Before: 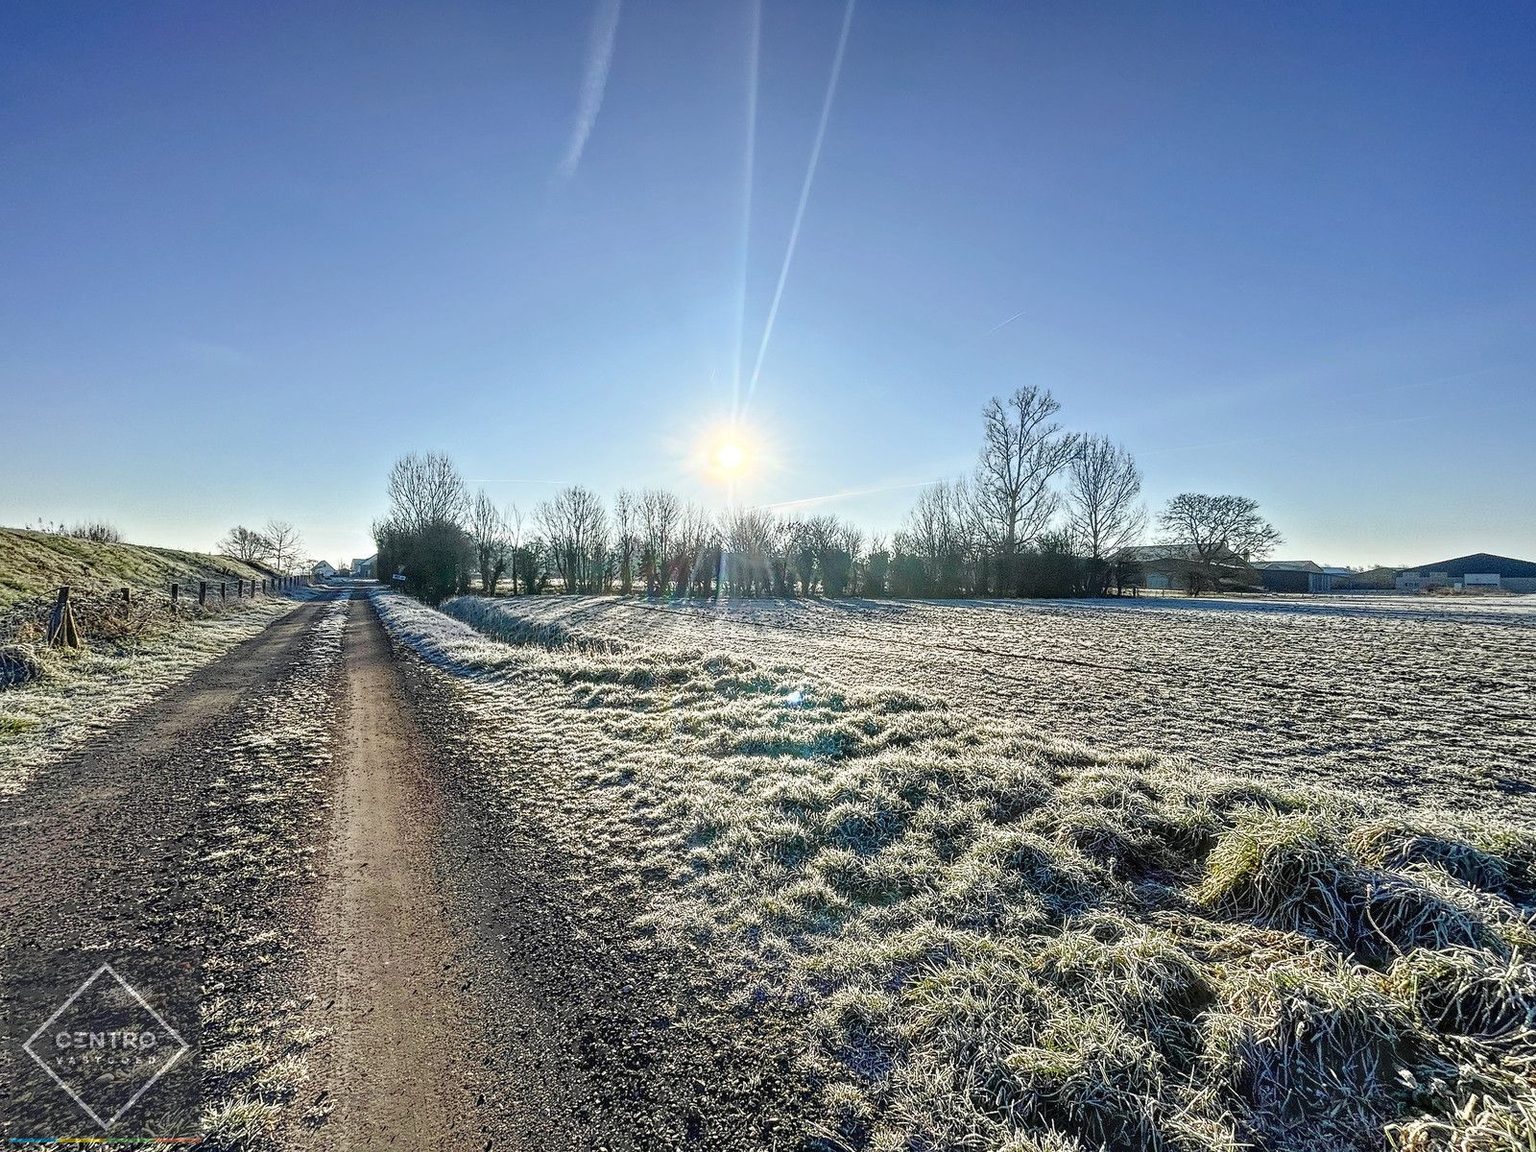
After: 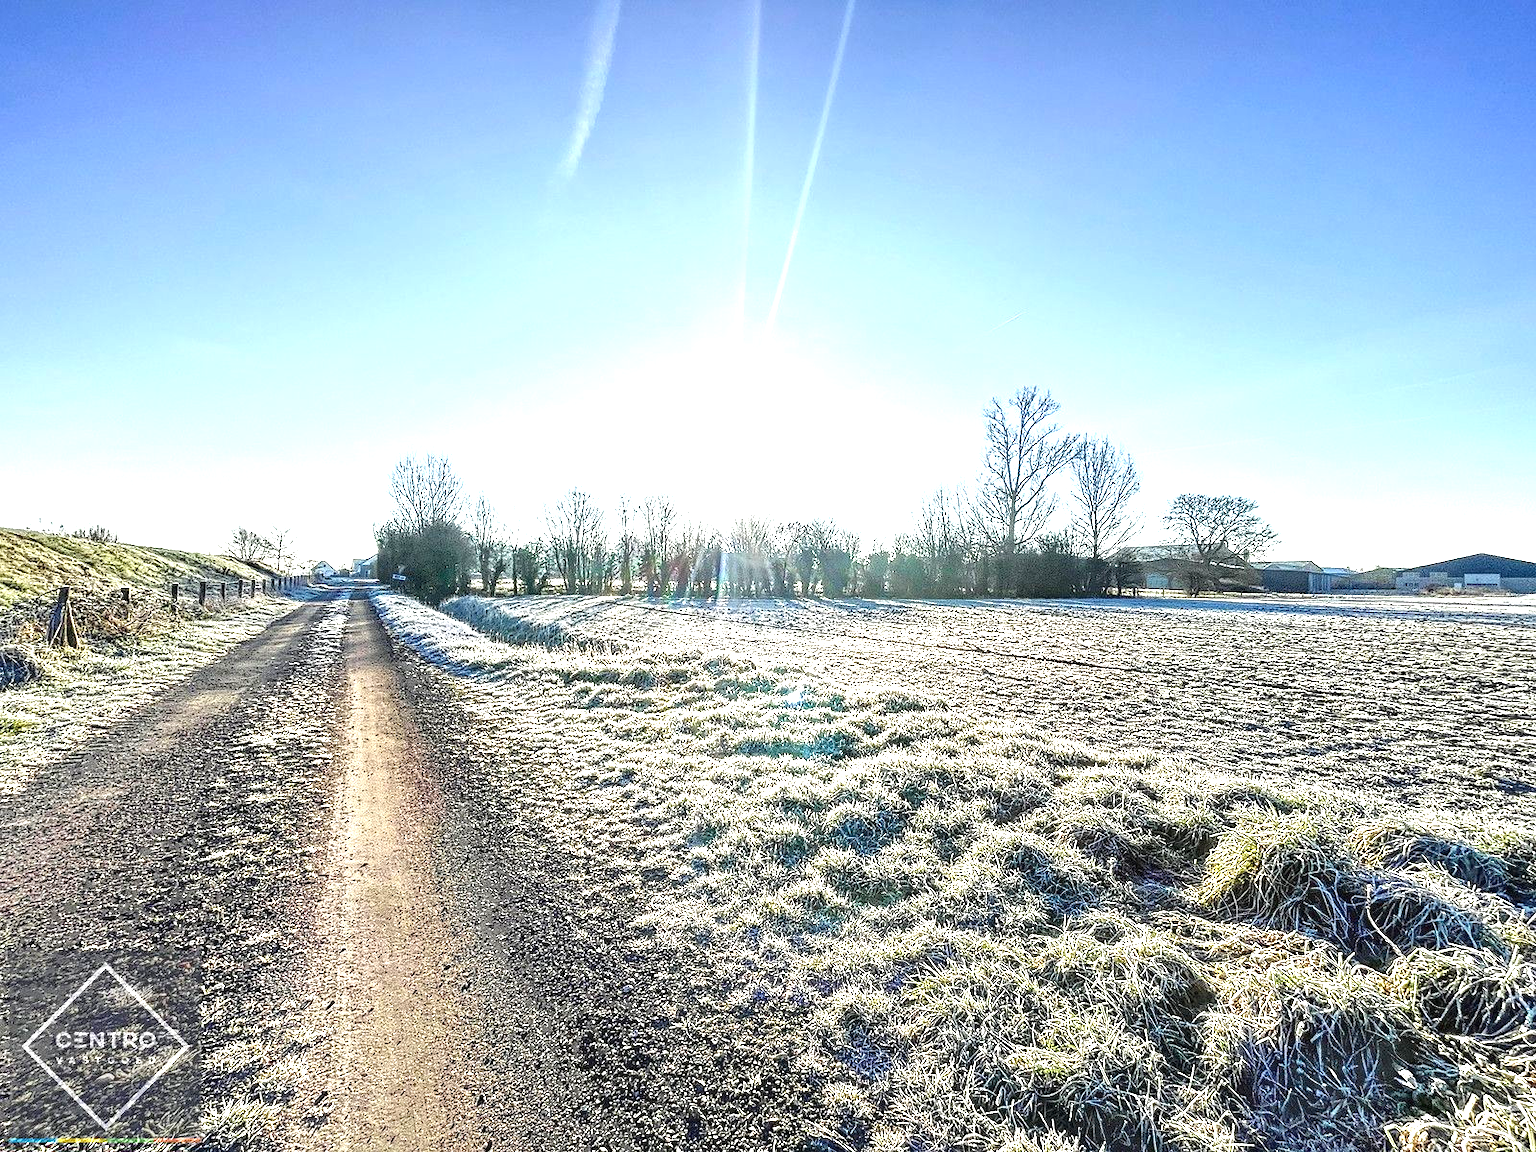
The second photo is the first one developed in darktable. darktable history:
exposure: black level correction 0, exposure 1.386 EV, compensate exposure bias true, compensate highlight preservation false
